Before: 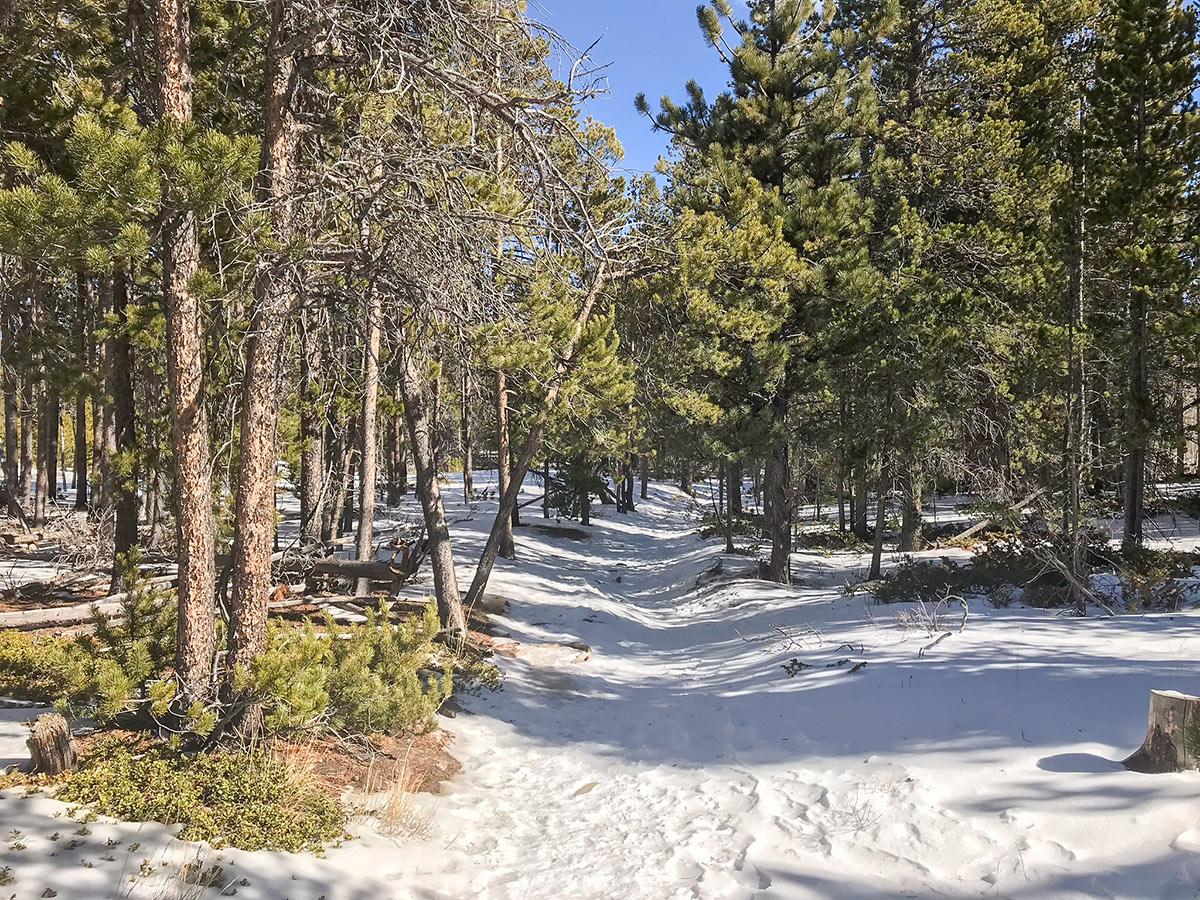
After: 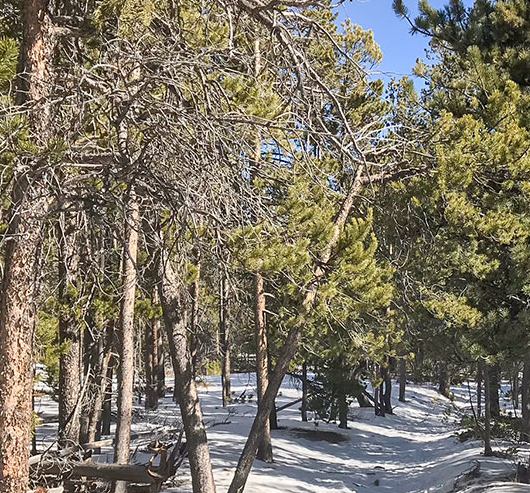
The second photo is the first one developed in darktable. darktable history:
crop: left 20.249%, top 10.817%, right 35.521%, bottom 34.364%
